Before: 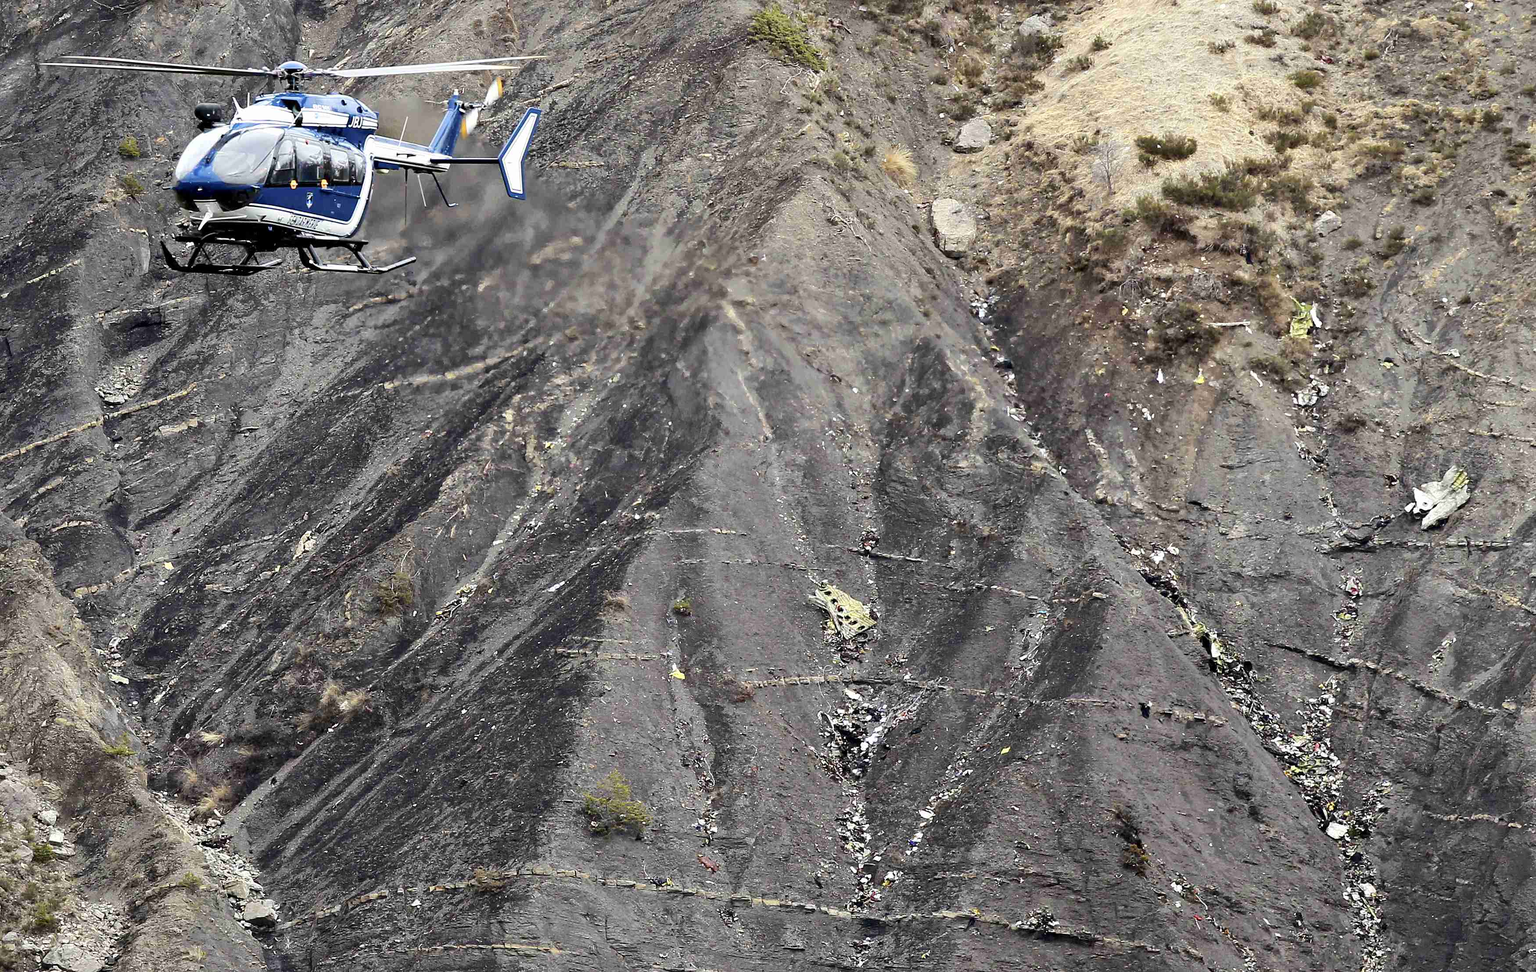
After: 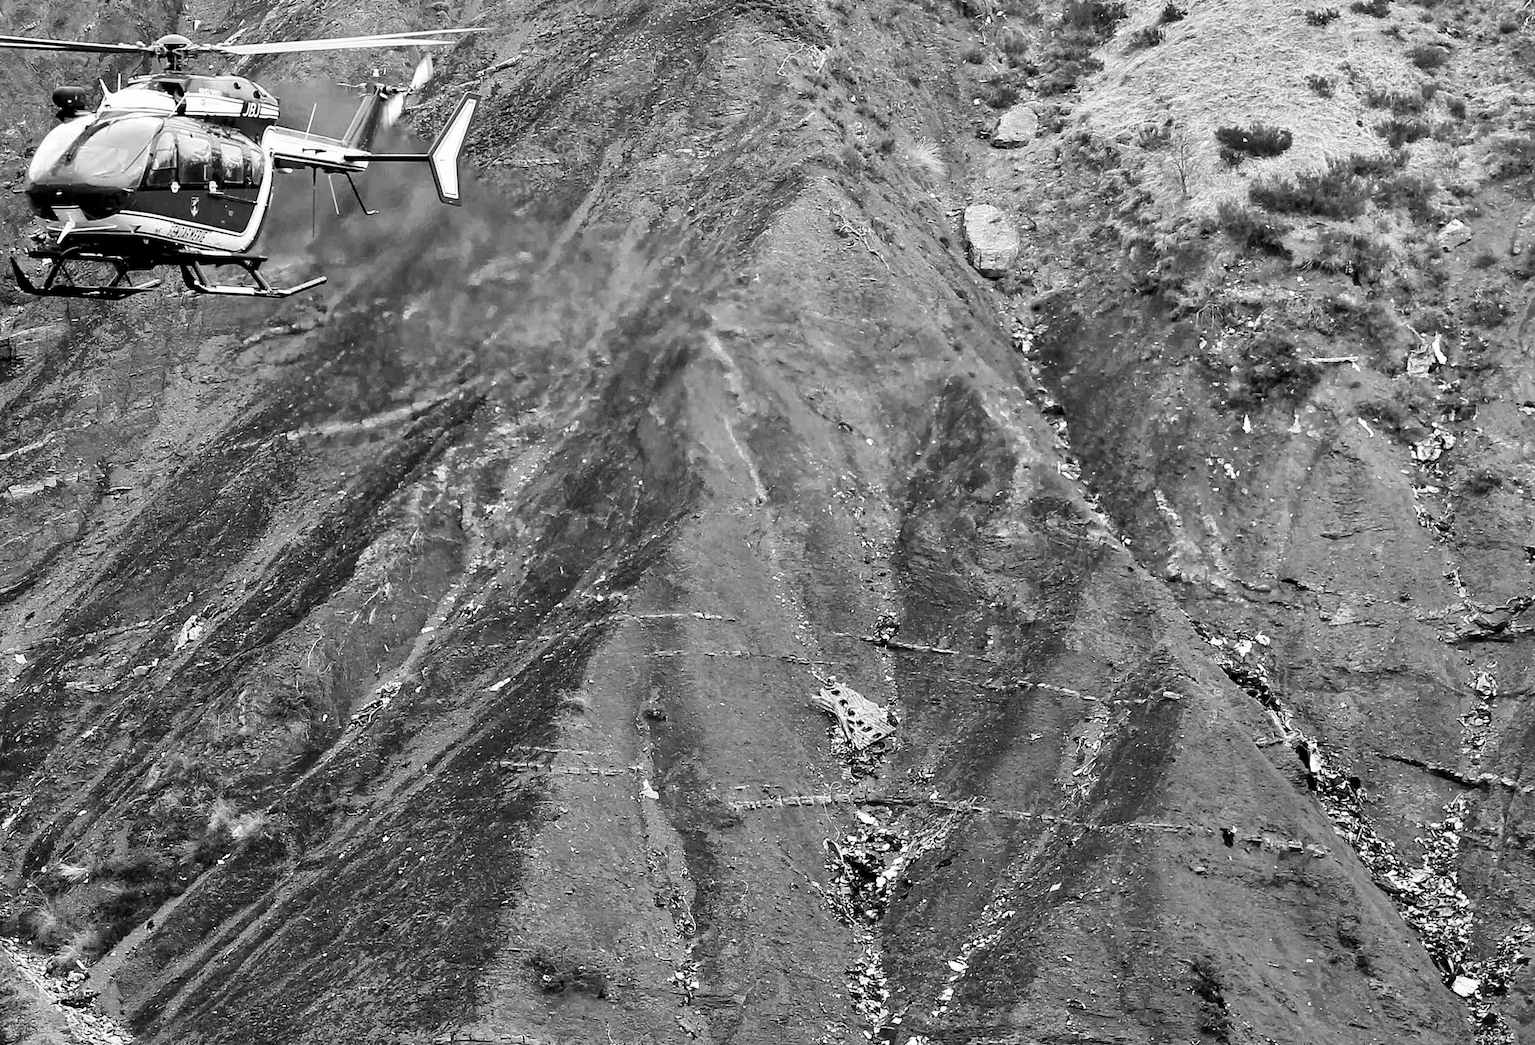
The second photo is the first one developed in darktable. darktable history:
shadows and highlights: radius 100.41, shadows 50.55, highlights -64.36, highlights color adjustment 49.82%, soften with gaussian
color zones: curves: ch0 [(0.004, 0.588) (0.116, 0.636) (0.259, 0.476) (0.423, 0.464) (0.75, 0.5)]; ch1 [(0, 0) (0.143, 0) (0.286, 0) (0.429, 0) (0.571, 0) (0.714, 0) (0.857, 0)]
crop: left 9.929%, top 3.475%, right 9.188%, bottom 9.529%
